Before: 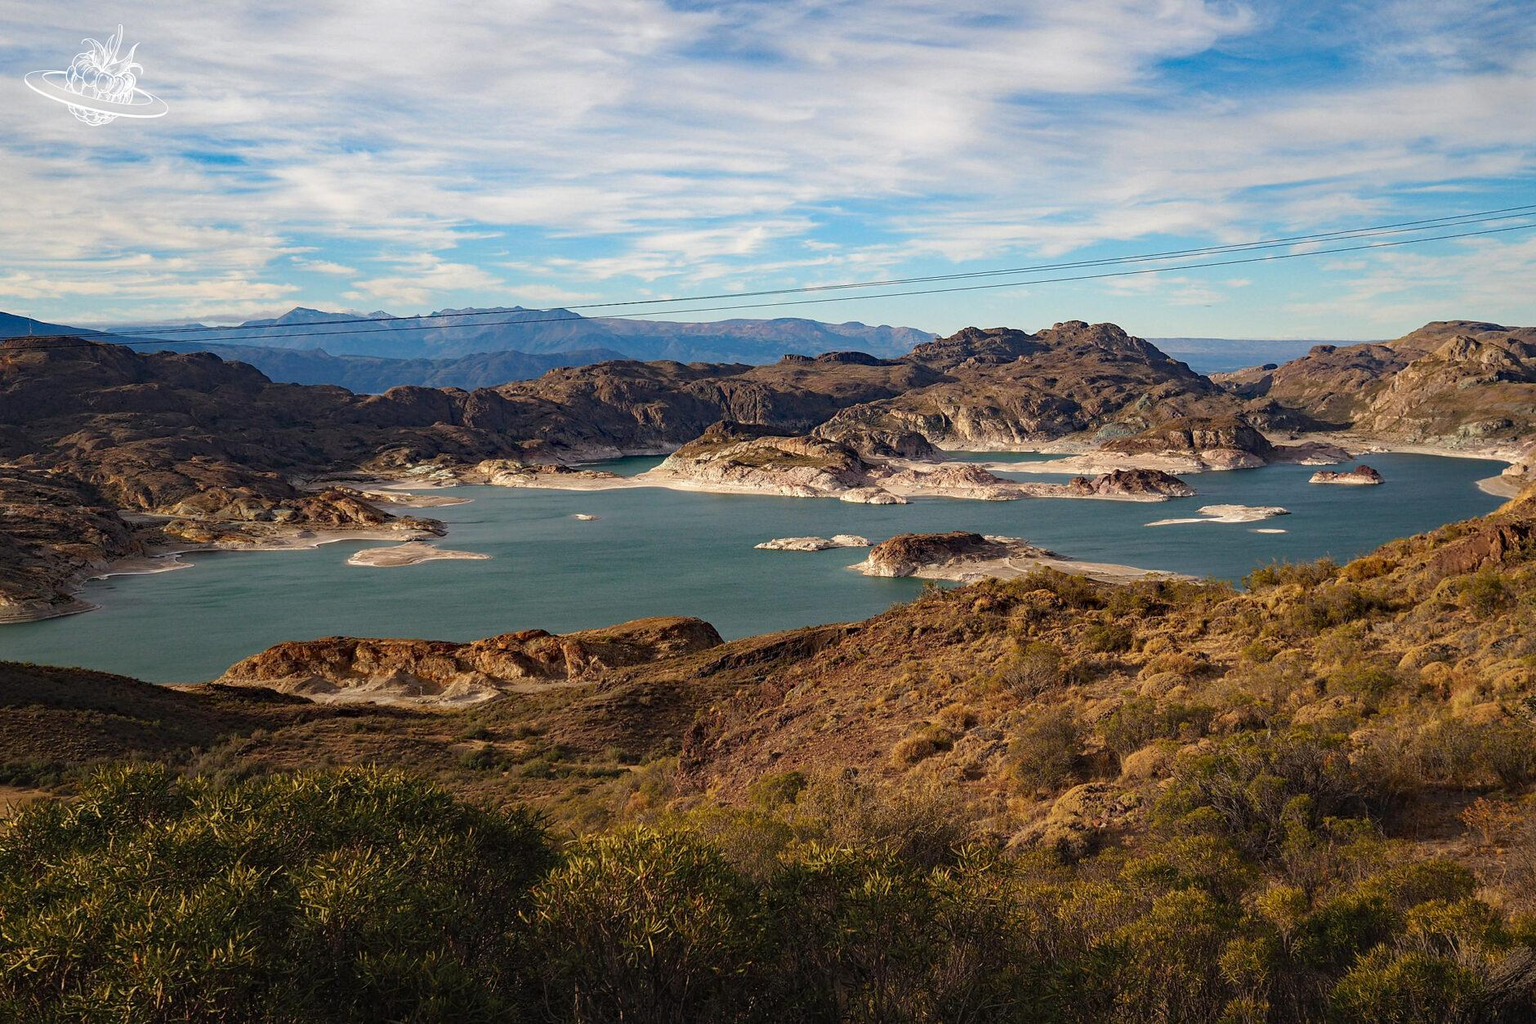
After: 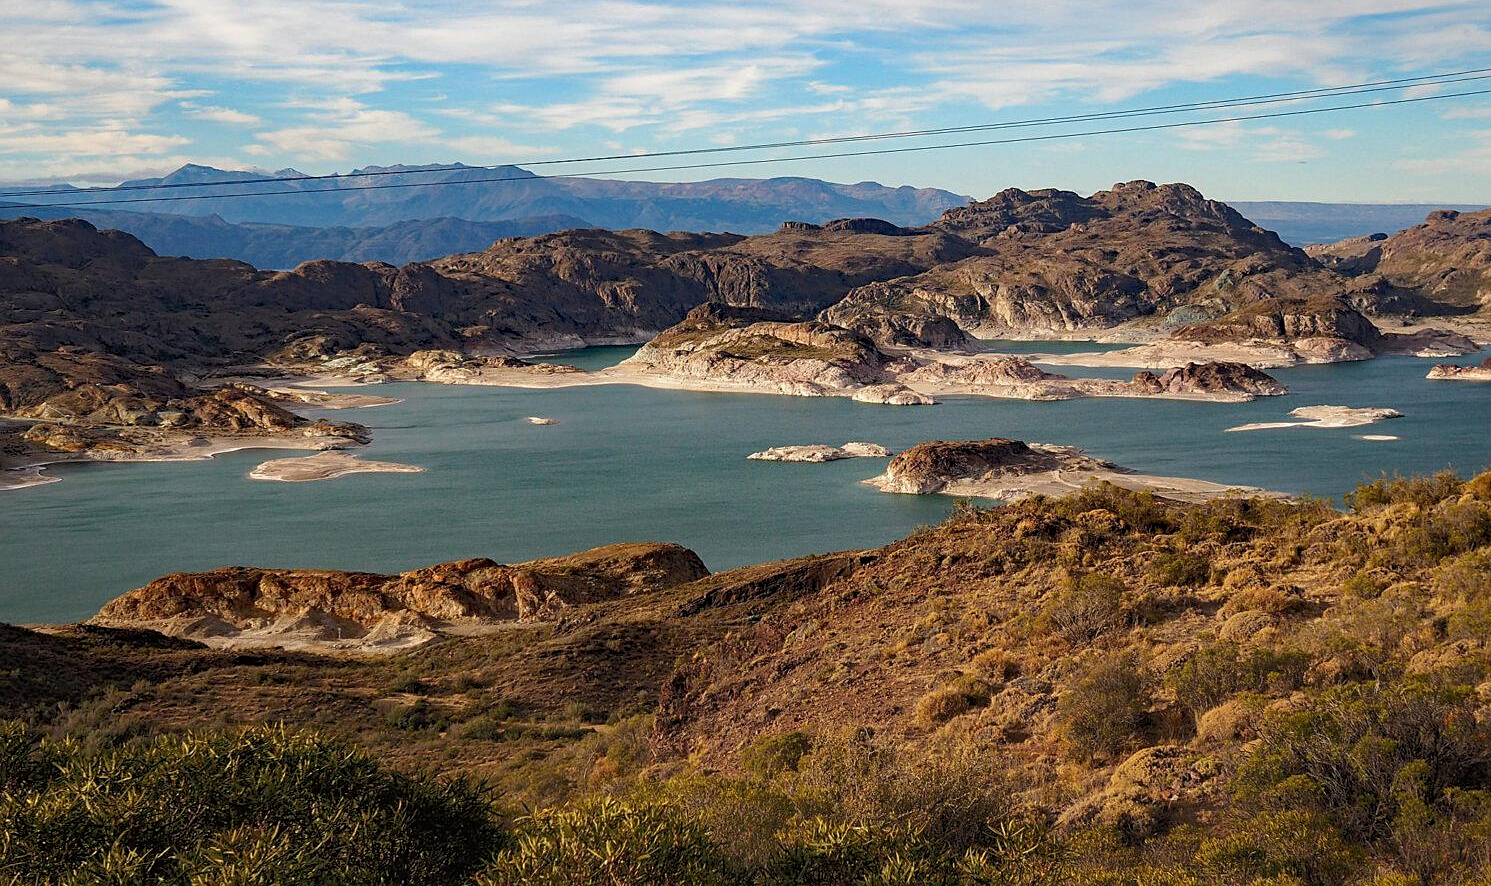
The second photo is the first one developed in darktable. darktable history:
crop: left 9.368%, top 16.975%, right 11.297%, bottom 12.301%
tone equalizer: -8 EV -1.81 EV, -7 EV -1.17 EV, -6 EV -1.64 EV
sharpen: radius 1.287, amount 0.298, threshold 0.03
